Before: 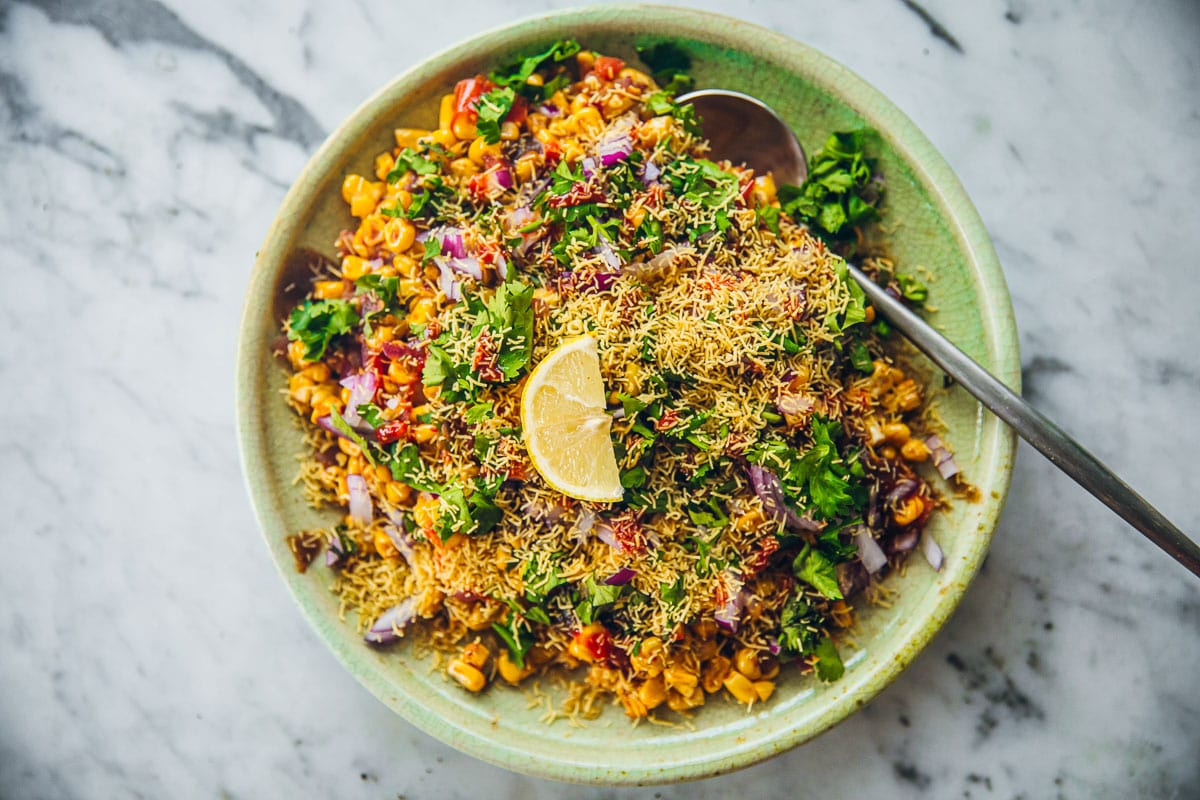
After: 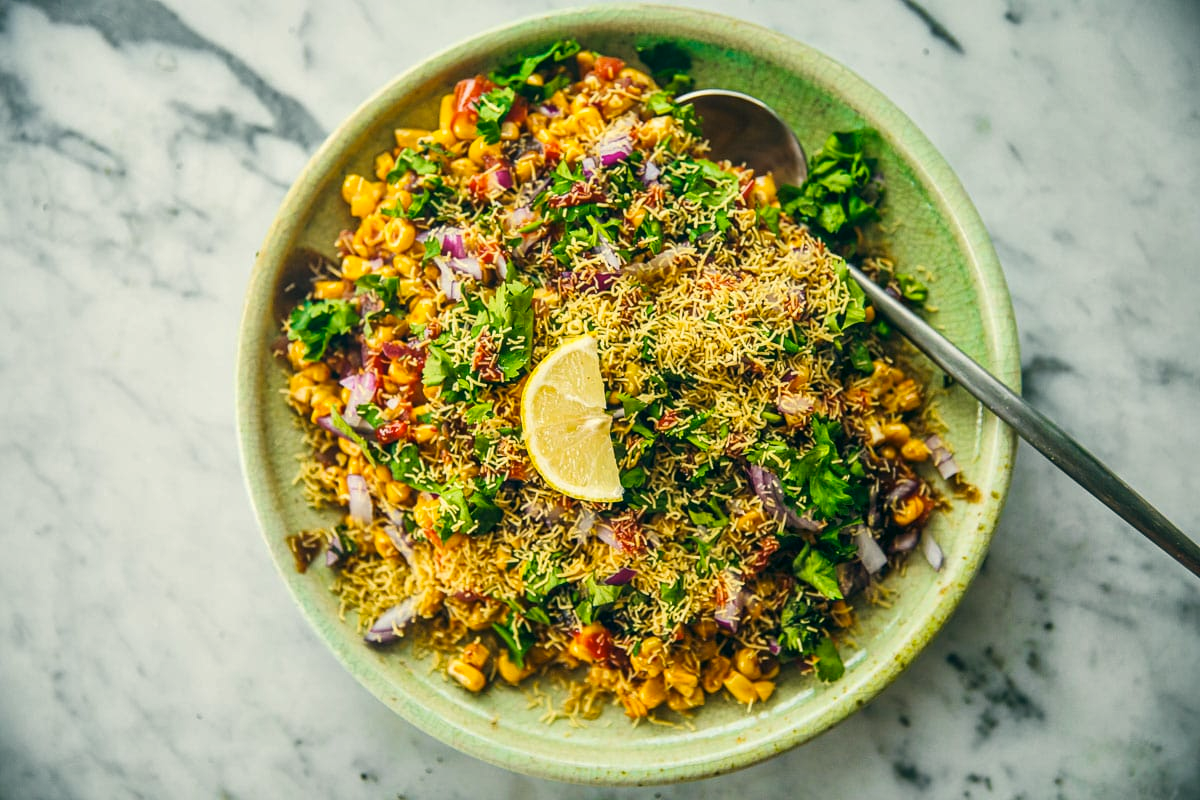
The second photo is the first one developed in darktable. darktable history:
local contrast: mode bilateral grid, contrast 20, coarseness 50, detail 130%, midtone range 0.2
color correction: highlights a* -0.482, highlights b* 9.48, shadows a* -9.48, shadows b* 0.803
